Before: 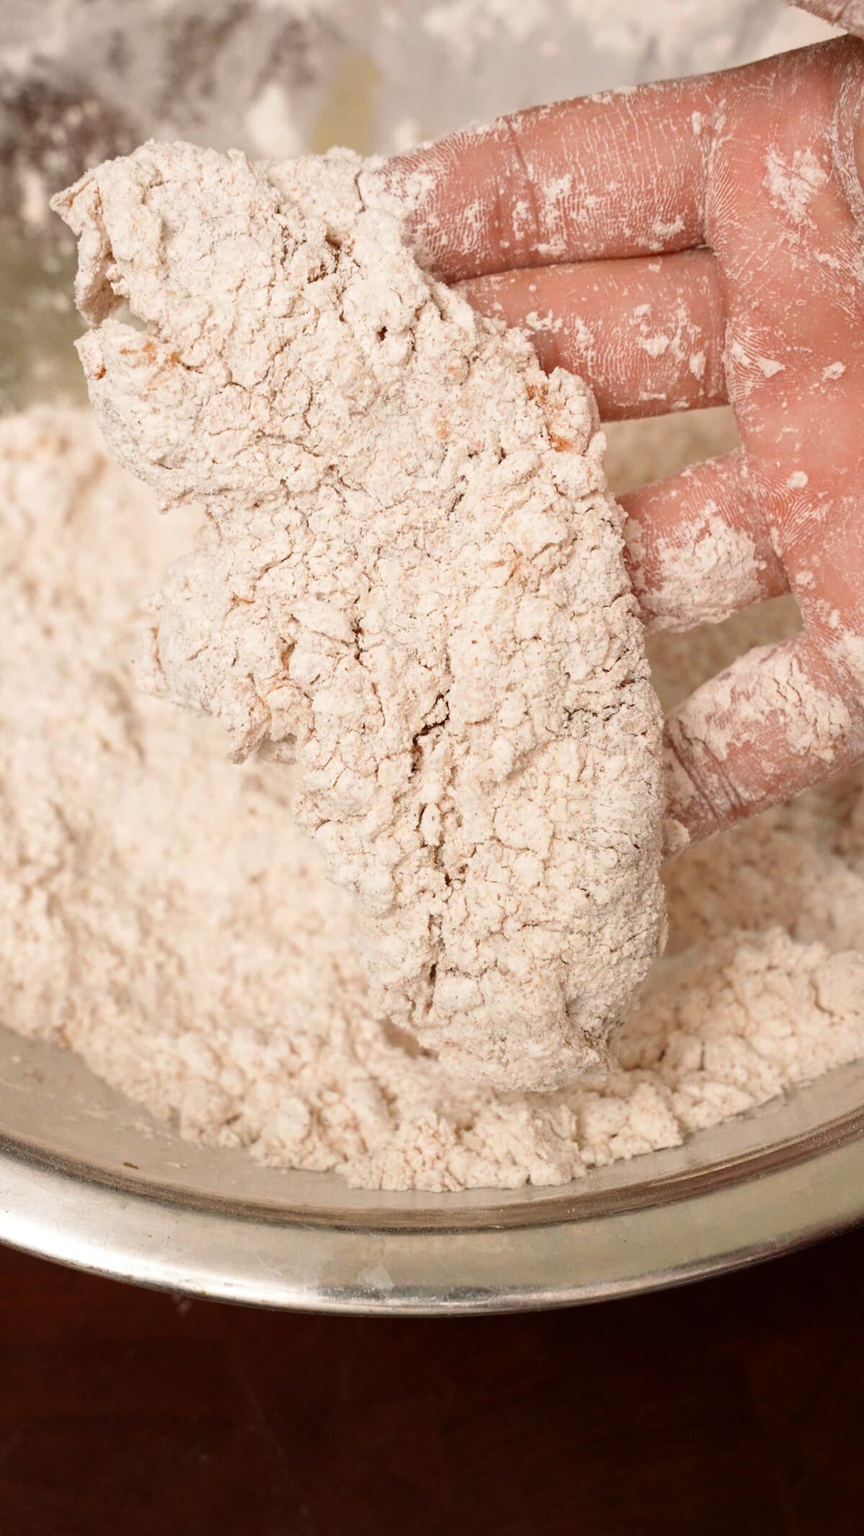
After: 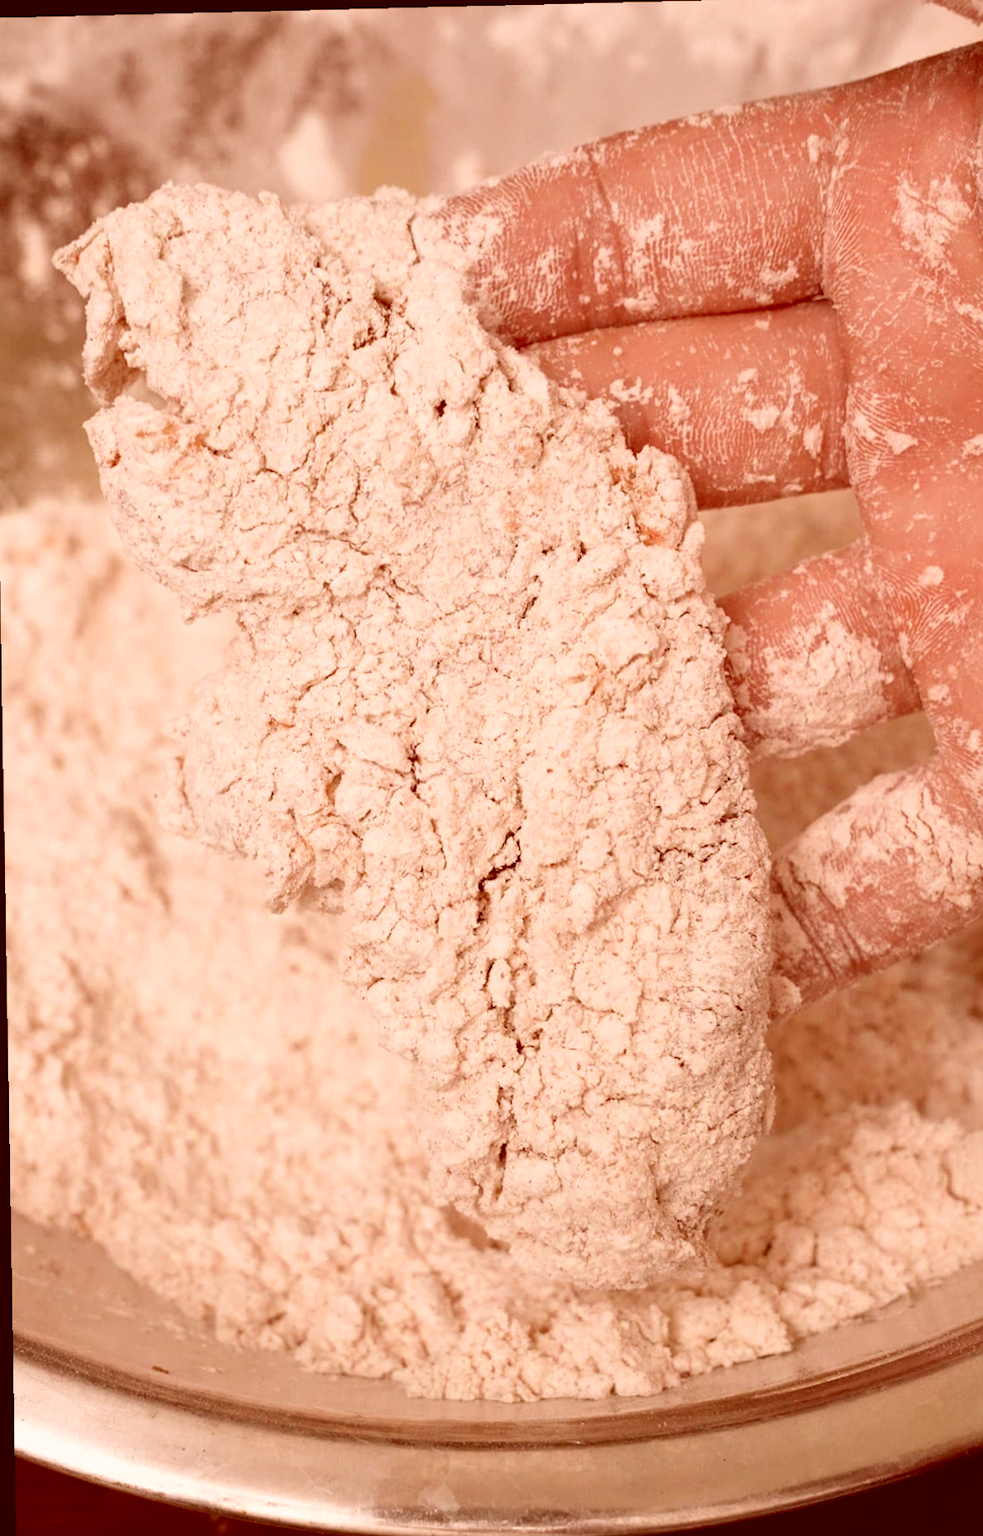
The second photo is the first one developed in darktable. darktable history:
rotate and perspective: lens shift (vertical) 0.048, lens shift (horizontal) -0.024, automatic cropping off
crop and rotate: angle 0.2°, left 0.275%, right 3.127%, bottom 14.18%
color correction: highlights a* 9.03, highlights b* 8.71, shadows a* 40, shadows b* 40, saturation 0.8
